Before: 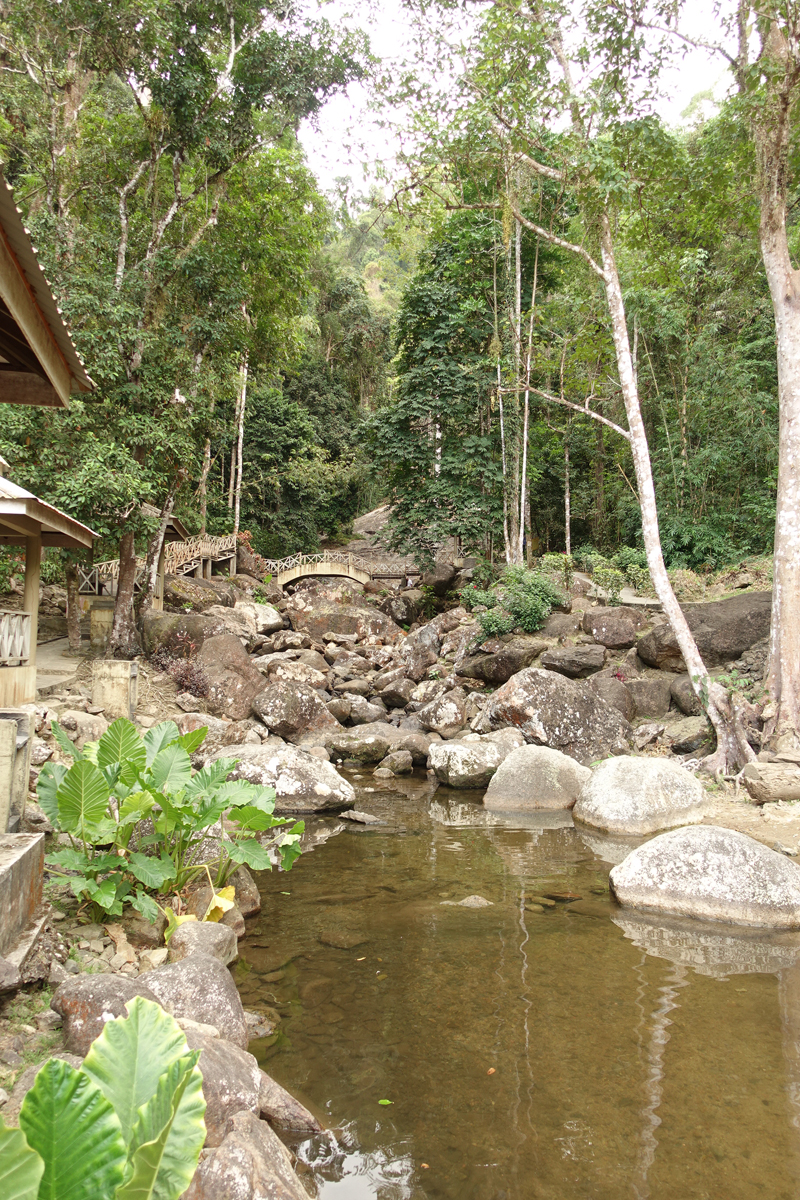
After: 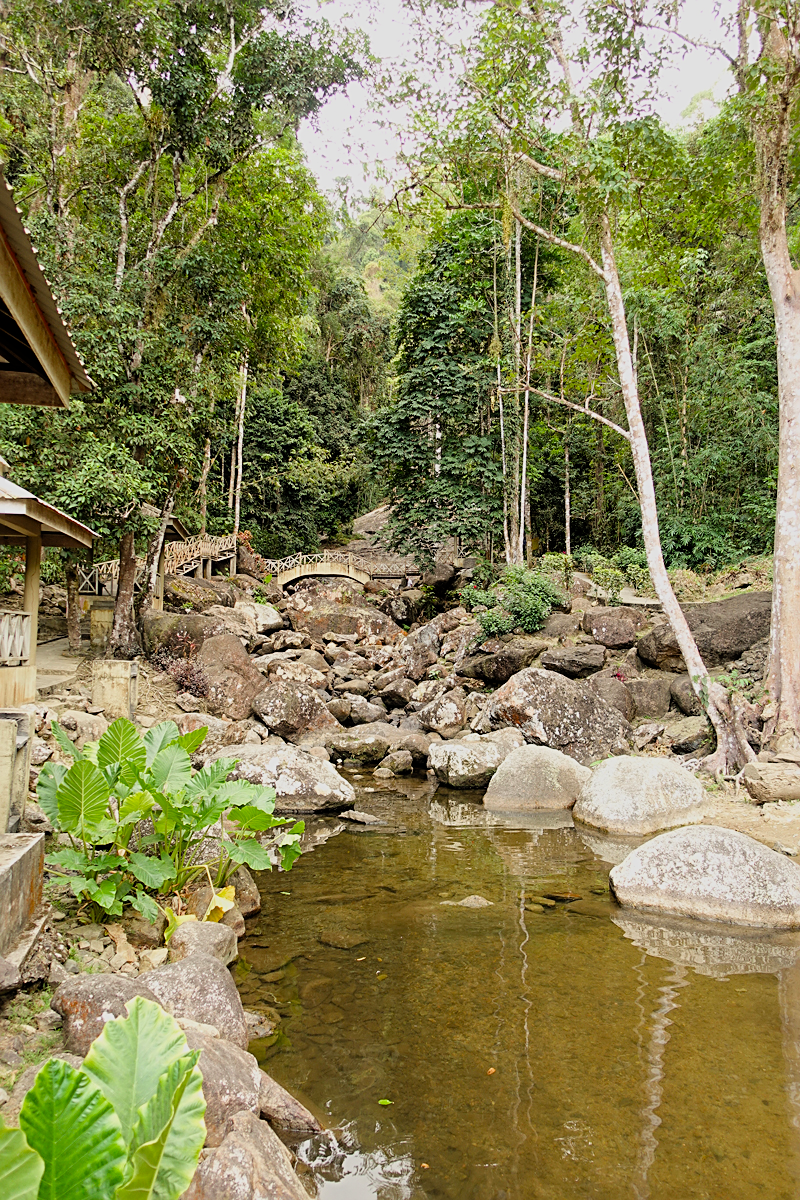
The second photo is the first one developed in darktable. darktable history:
filmic rgb: black relative exposure -7.75 EV, white relative exposure 4.4 EV, threshold 3 EV, target black luminance 0%, hardness 3.76, latitude 50.51%, contrast 1.074, highlights saturation mix 10%, shadows ↔ highlights balance -0.22%, color science v4 (2020), enable highlight reconstruction true
sharpen: on, module defaults
